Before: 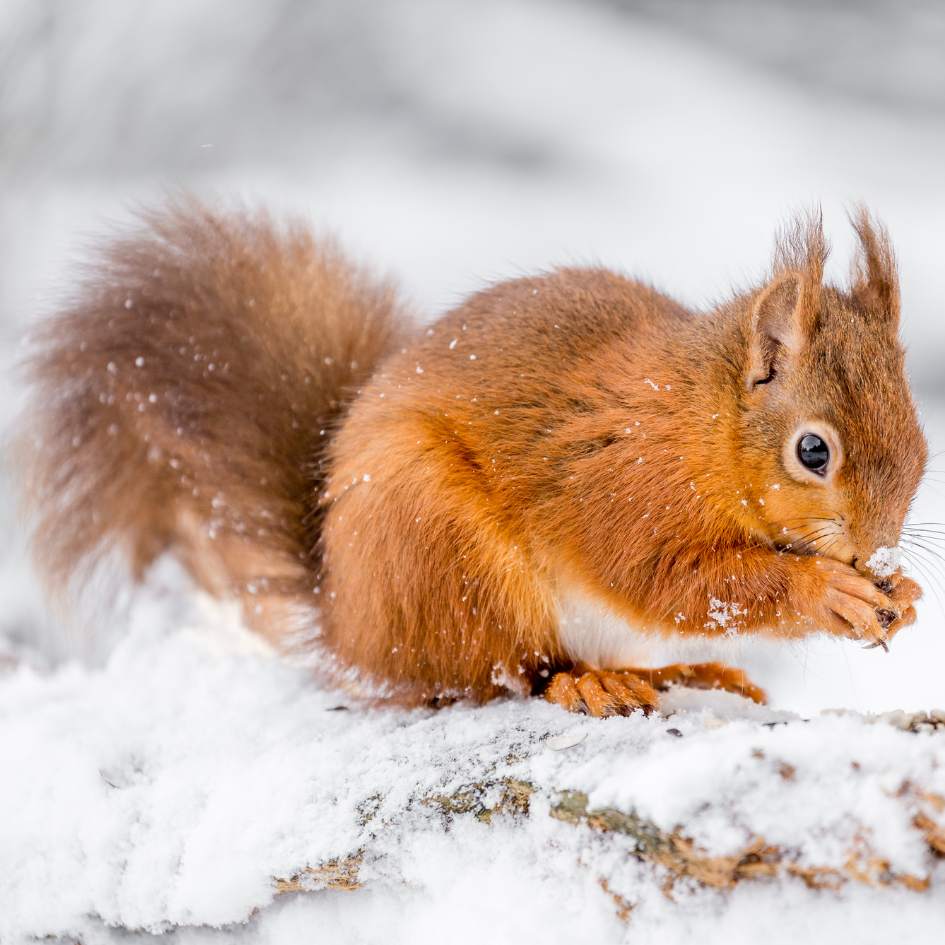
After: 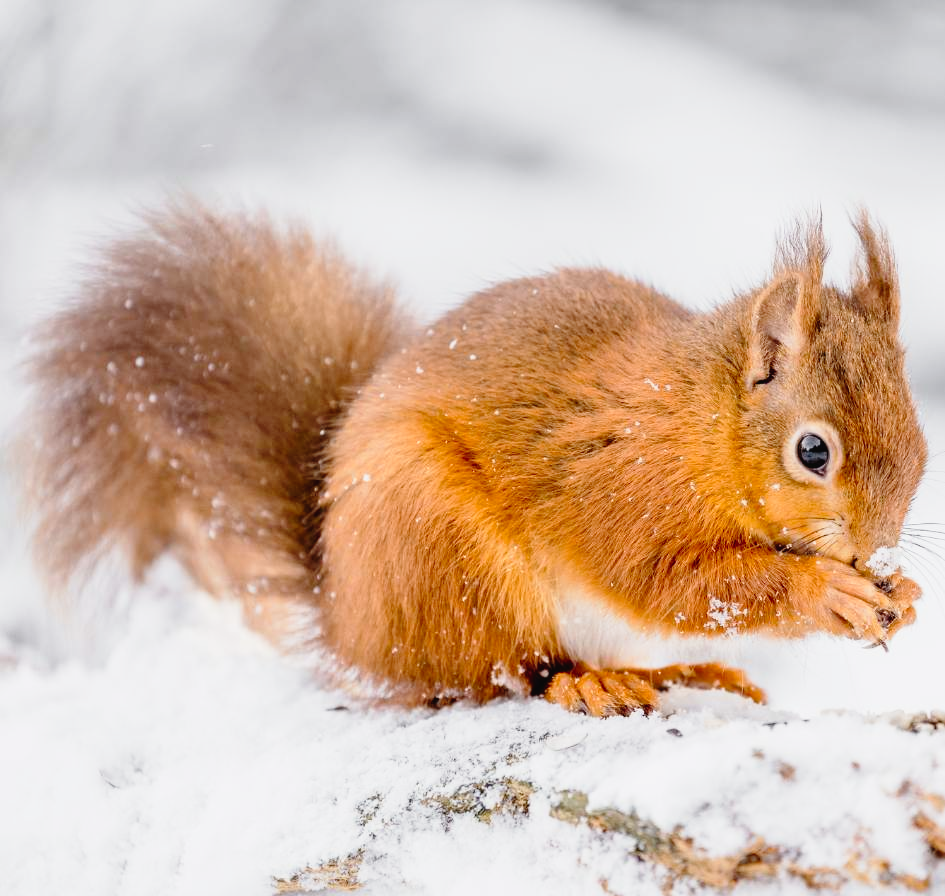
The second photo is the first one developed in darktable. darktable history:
crop and rotate: top 0.012%, bottom 5.13%
tone curve: curves: ch0 [(0, 0.021) (0.049, 0.044) (0.152, 0.14) (0.328, 0.377) (0.473, 0.543) (0.641, 0.705) (0.85, 0.894) (1, 0.969)]; ch1 [(0, 0) (0.302, 0.331) (0.427, 0.433) (0.472, 0.47) (0.502, 0.503) (0.527, 0.521) (0.564, 0.58) (0.614, 0.626) (0.677, 0.701) (0.859, 0.885) (1, 1)]; ch2 [(0, 0) (0.33, 0.301) (0.447, 0.44) (0.487, 0.496) (0.502, 0.516) (0.535, 0.563) (0.565, 0.593) (0.618, 0.628) (1, 1)], preserve colors none
